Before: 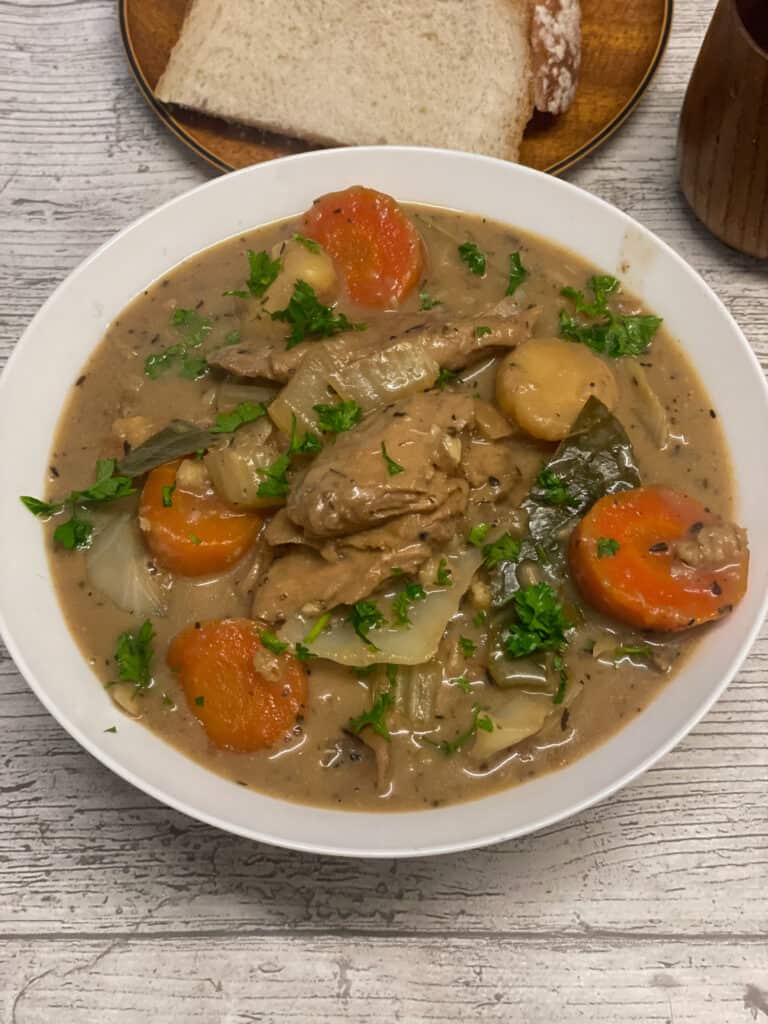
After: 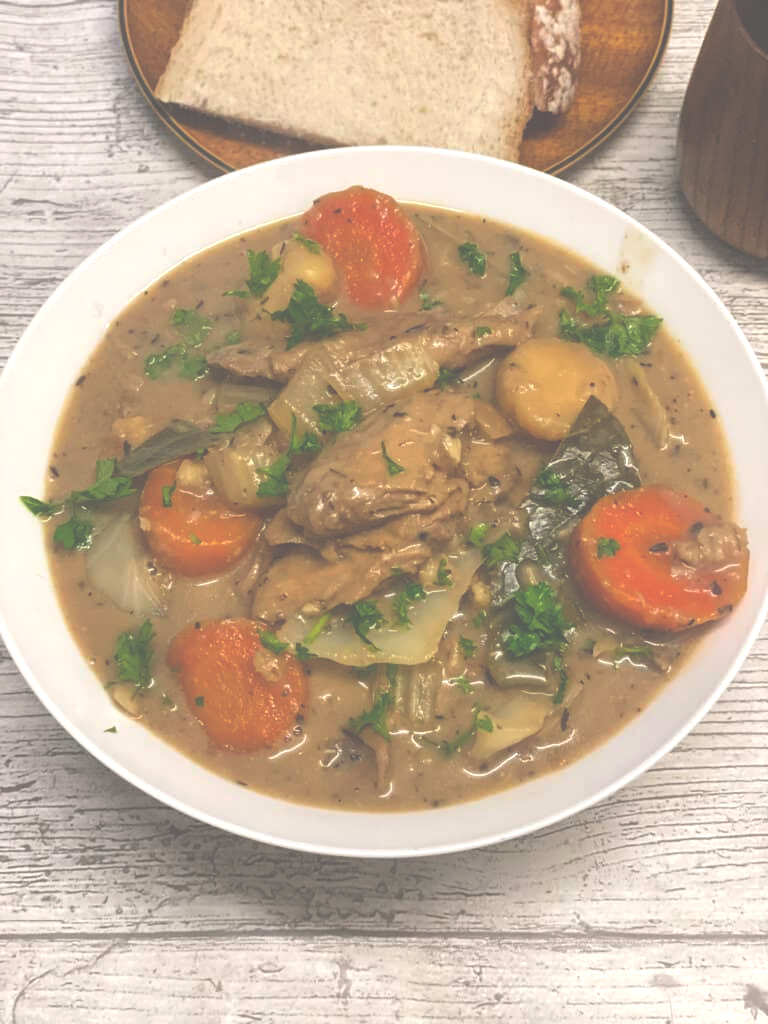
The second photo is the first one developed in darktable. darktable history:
contrast brightness saturation: saturation 0.1
exposure: black level correction -0.071, exposure 0.5 EV, compensate highlight preservation false
